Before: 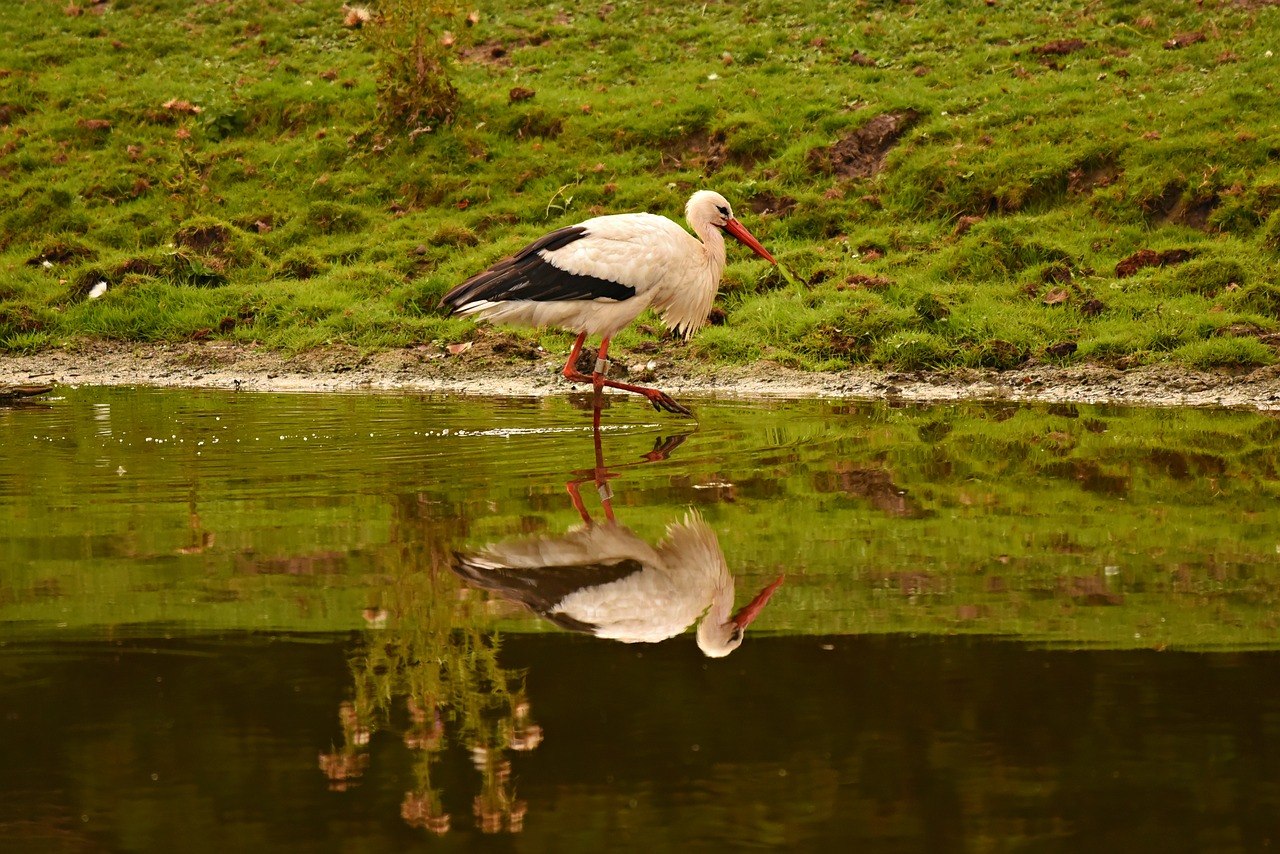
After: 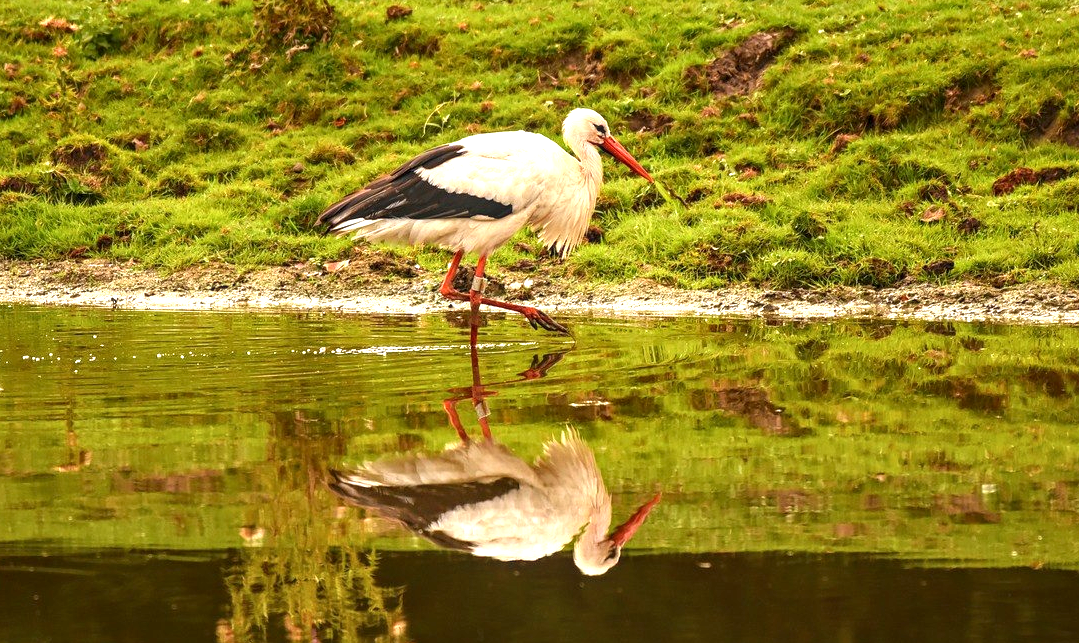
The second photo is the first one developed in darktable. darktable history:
exposure: black level correction 0, exposure 0.892 EV, compensate highlight preservation false
crop and rotate: left 9.671%, top 9.69%, right 5.96%, bottom 14.962%
local contrast: on, module defaults
